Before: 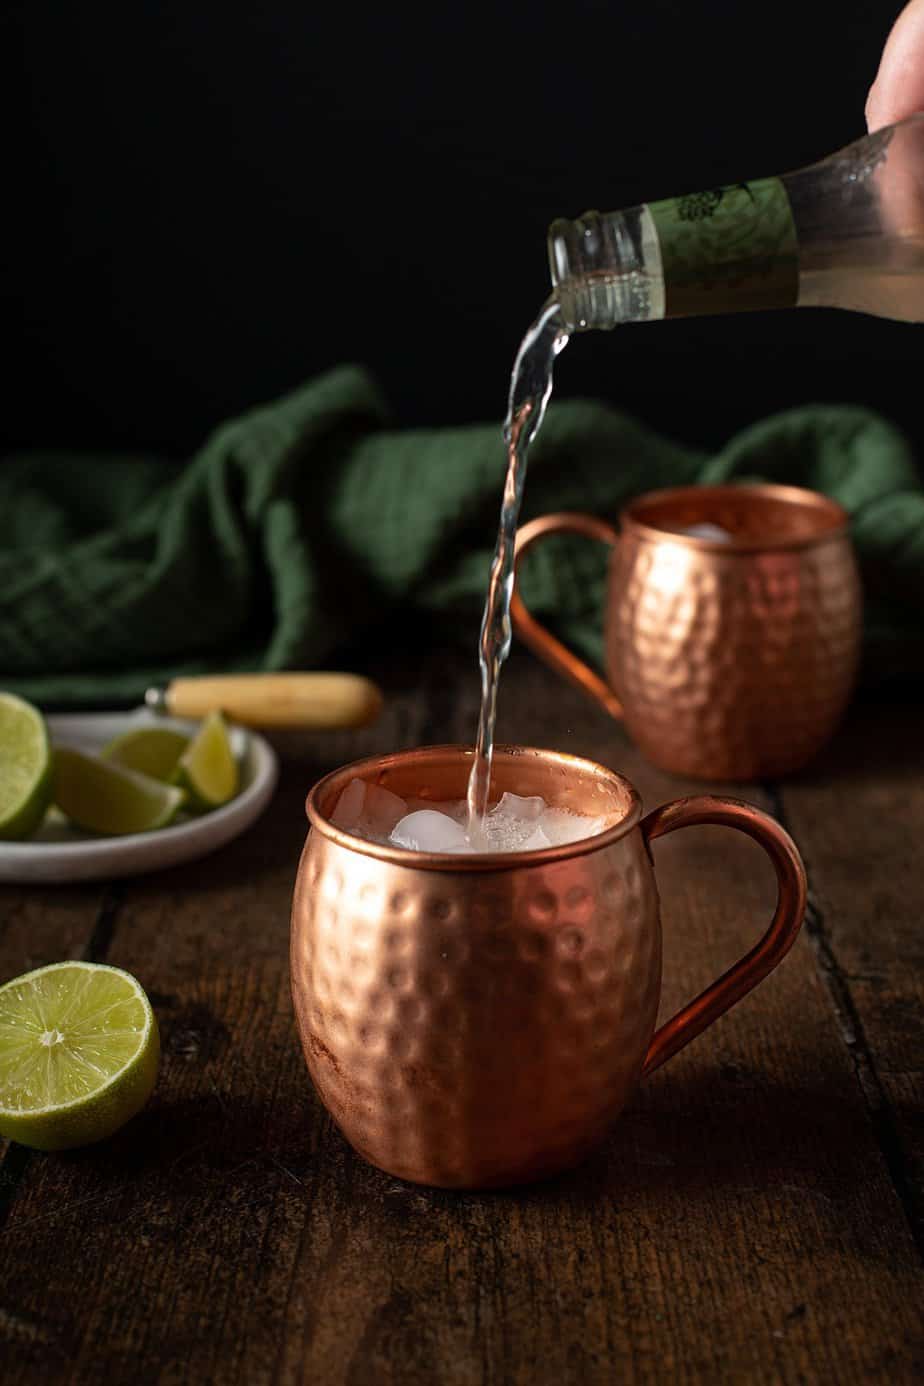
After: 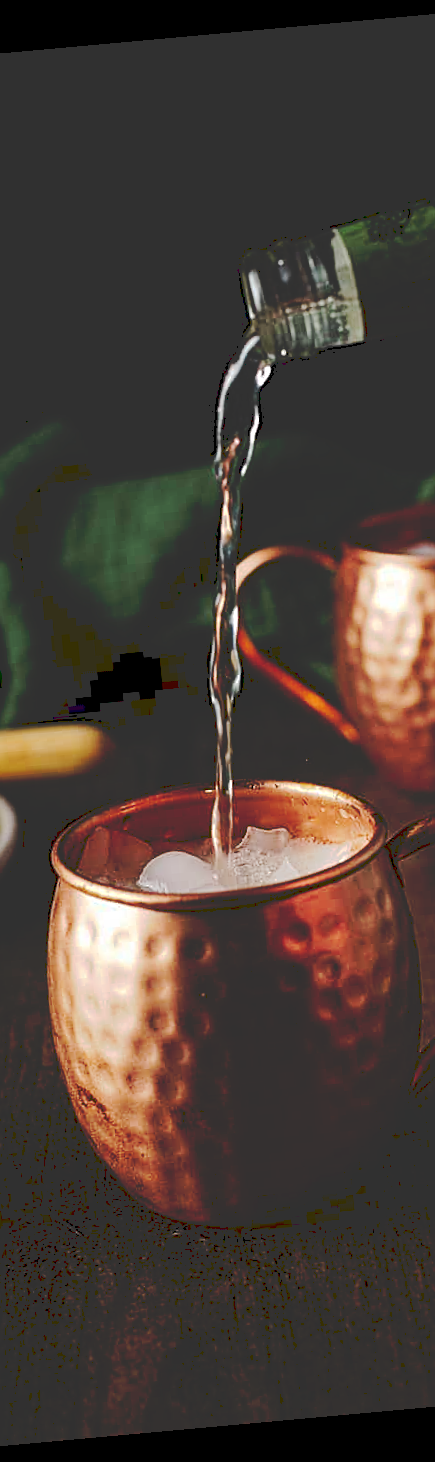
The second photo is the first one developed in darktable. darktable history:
rotate and perspective: rotation -5.2°, automatic cropping off
tone curve: curves: ch0 [(0, 0) (0.003, 0.198) (0.011, 0.198) (0.025, 0.198) (0.044, 0.198) (0.069, 0.201) (0.1, 0.202) (0.136, 0.207) (0.177, 0.212) (0.224, 0.222) (0.277, 0.27) (0.335, 0.332) (0.399, 0.422) (0.468, 0.542) (0.543, 0.626) (0.623, 0.698) (0.709, 0.764) (0.801, 0.82) (0.898, 0.863) (1, 1)], preserve colors none
sharpen: amount 0.575
crop: left 31.229%, right 27.105%
